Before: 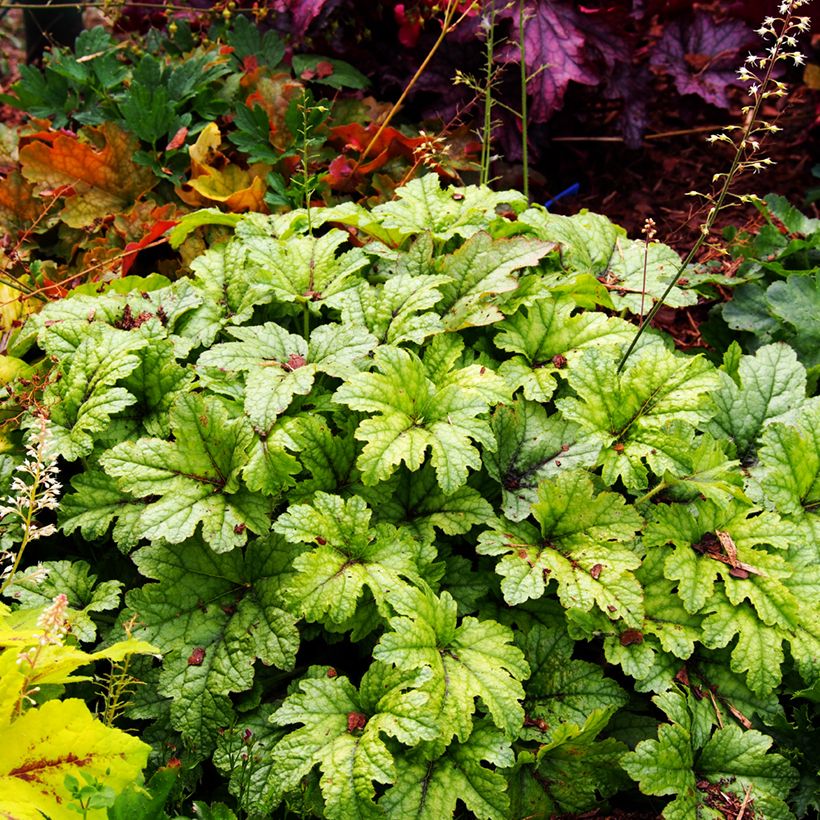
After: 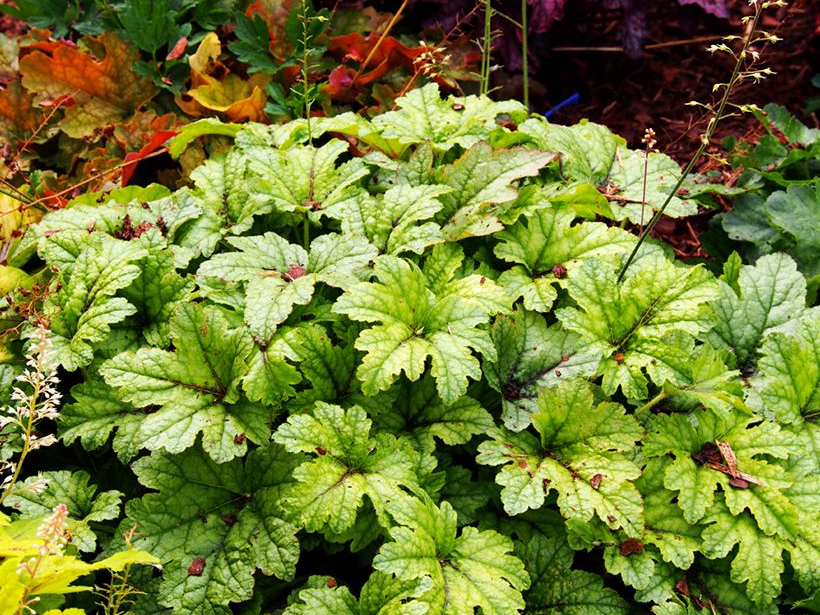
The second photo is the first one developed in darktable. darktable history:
crop: top 11.03%, bottom 13.871%
